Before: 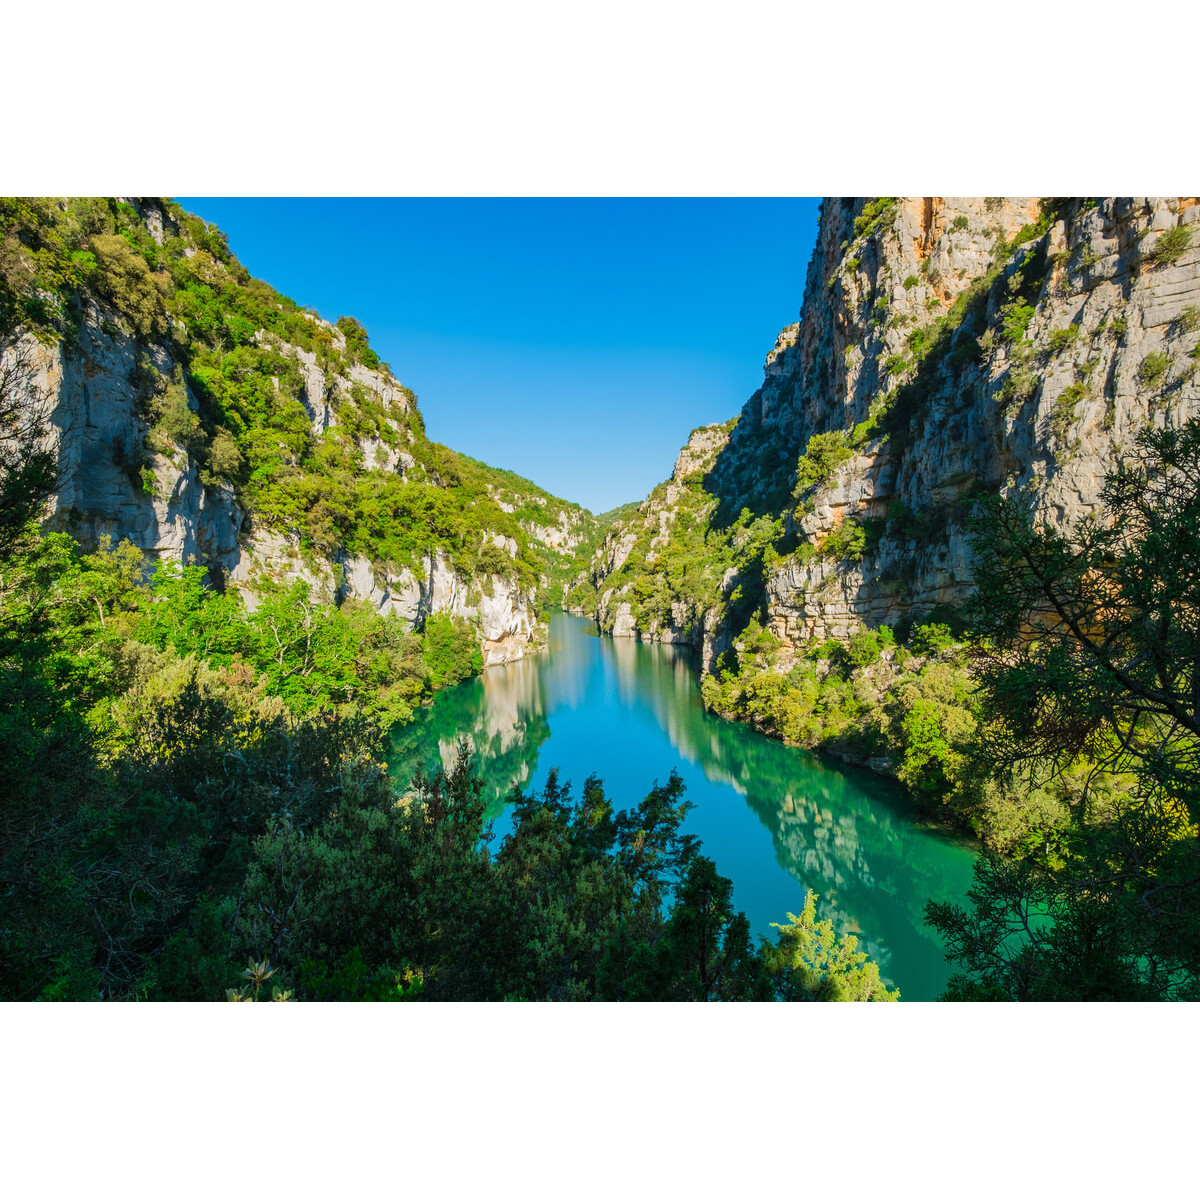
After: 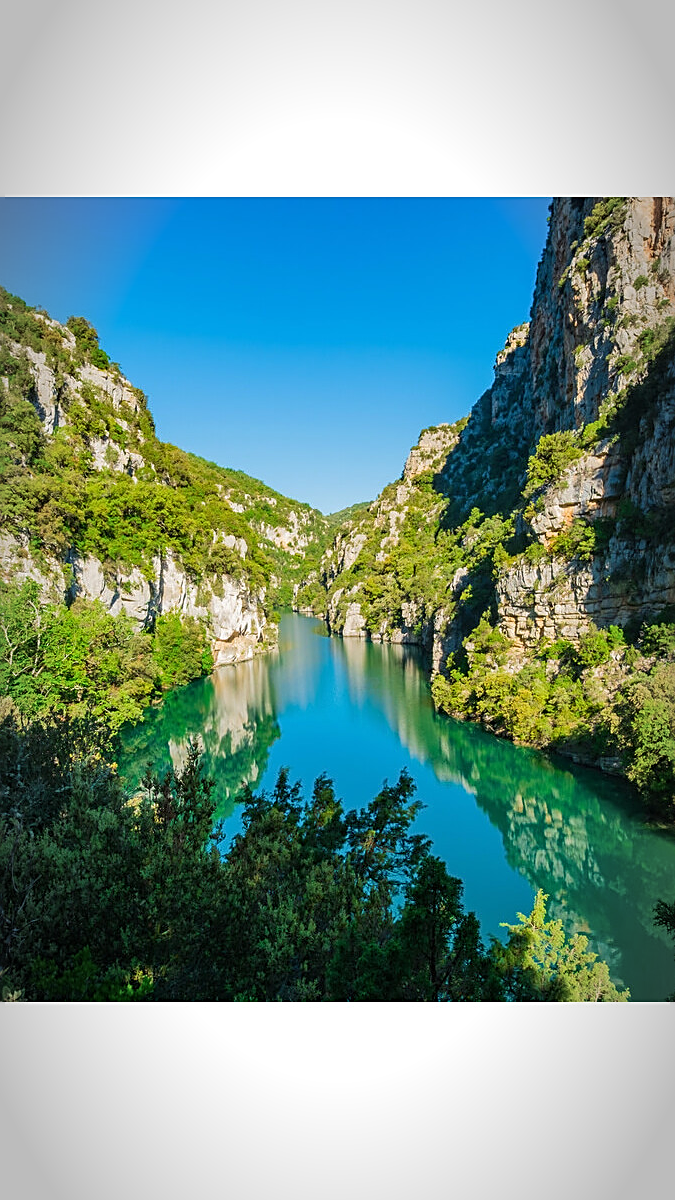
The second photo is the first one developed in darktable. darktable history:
vignetting: automatic ratio true
crop and rotate: left 22.516%, right 21.234%
sharpen: on, module defaults
